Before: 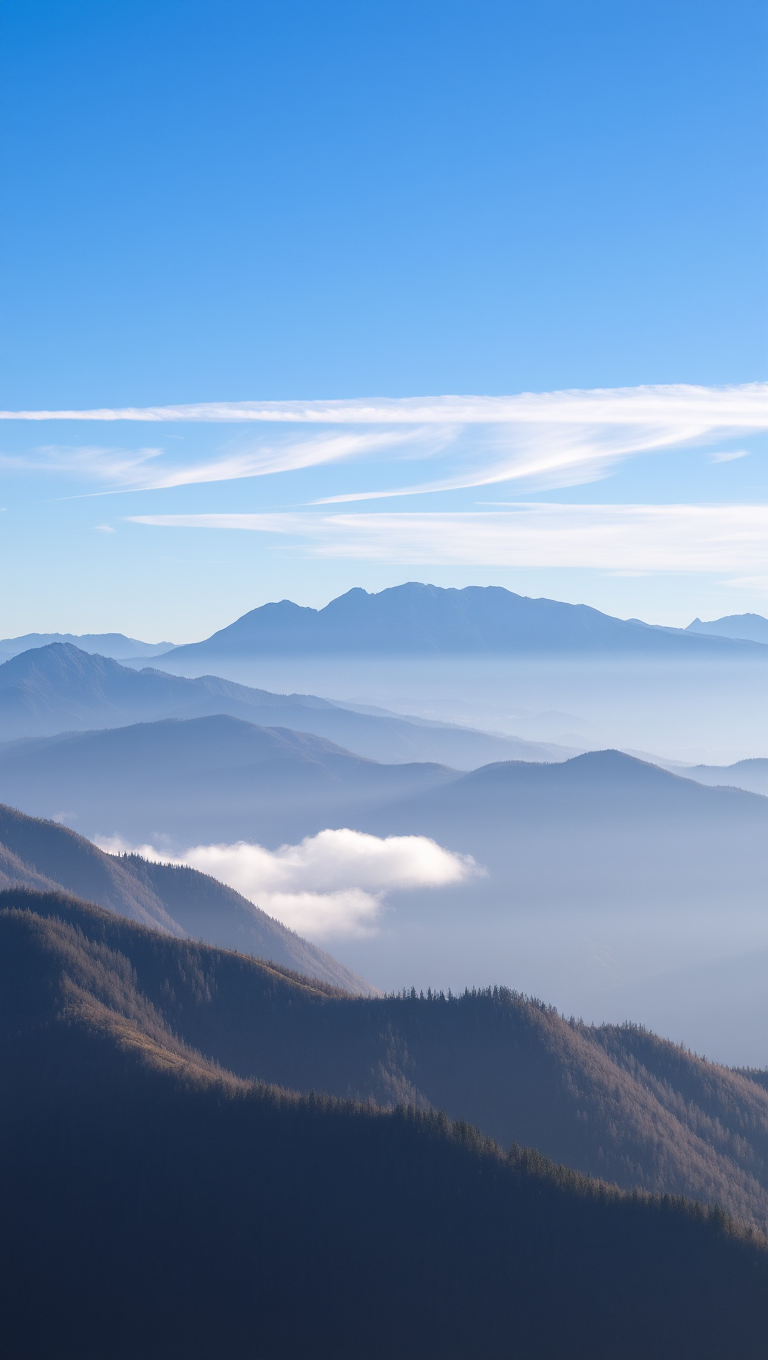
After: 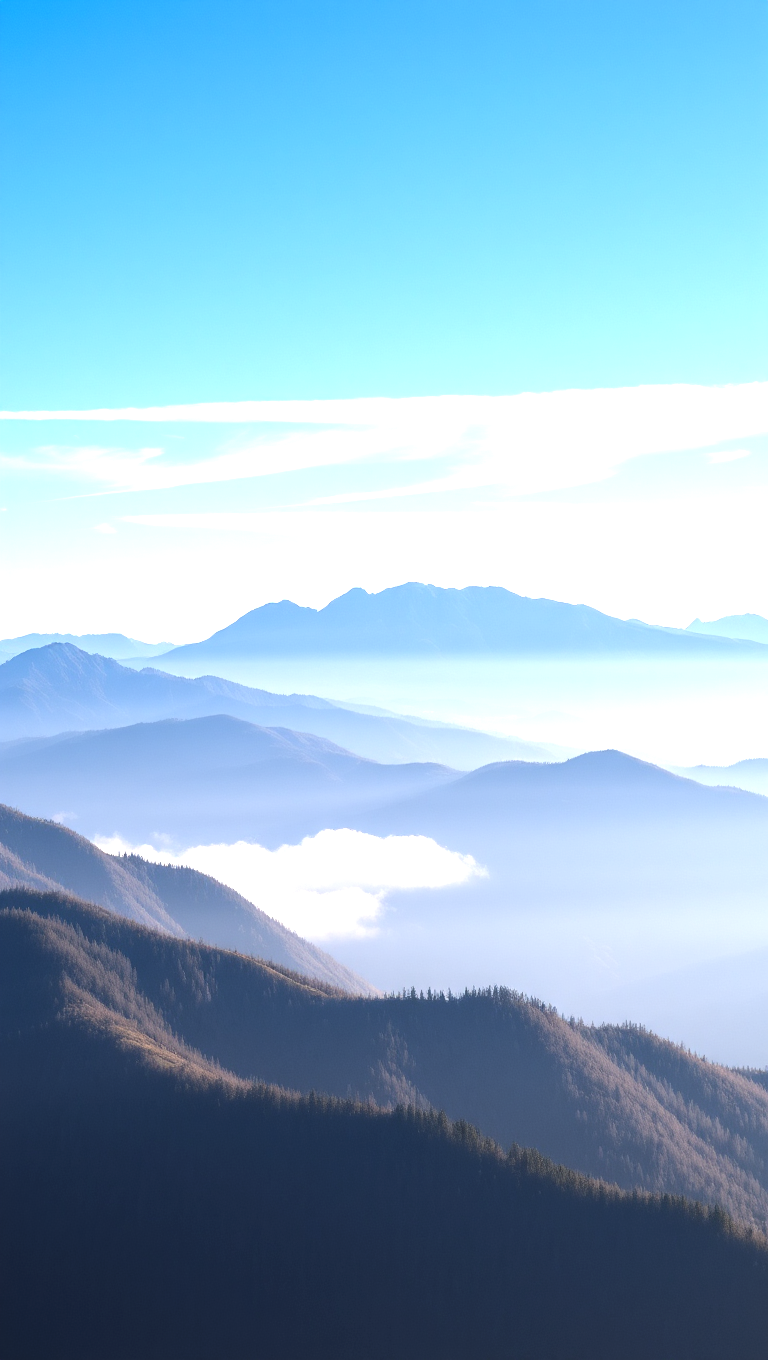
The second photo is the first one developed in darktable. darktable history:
tone equalizer: -8 EV -0.417 EV, -7 EV -0.389 EV, -6 EV -0.333 EV, -5 EV -0.222 EV, -3 EV 0.222 EV, -2 EV 0.333 EV, -1 EV 0.389 EV, +0 EV 0.417 EV, edges refinement/feathering 500, mask exposure compensation -1.57 EV, preserve details no
exposure: exposure 0.559 EV, compensate highlight preservation false
